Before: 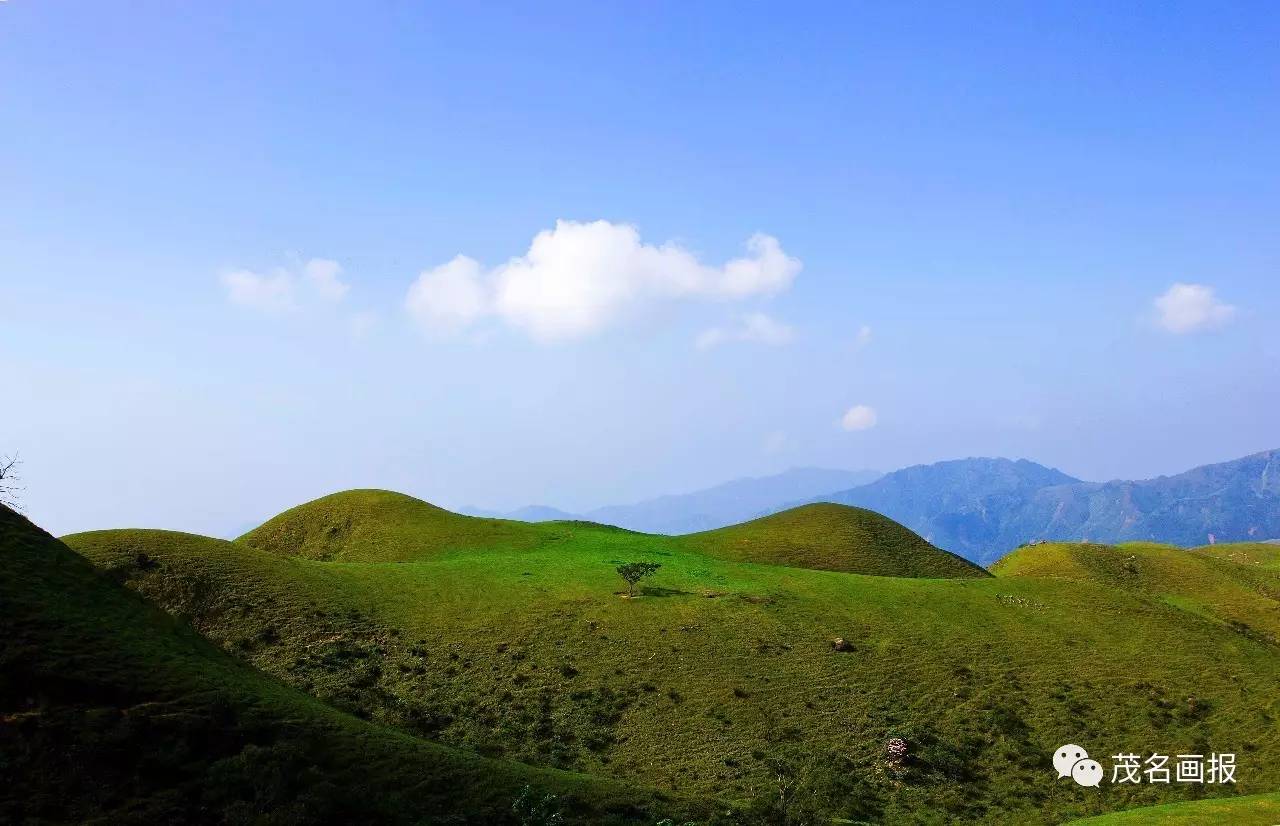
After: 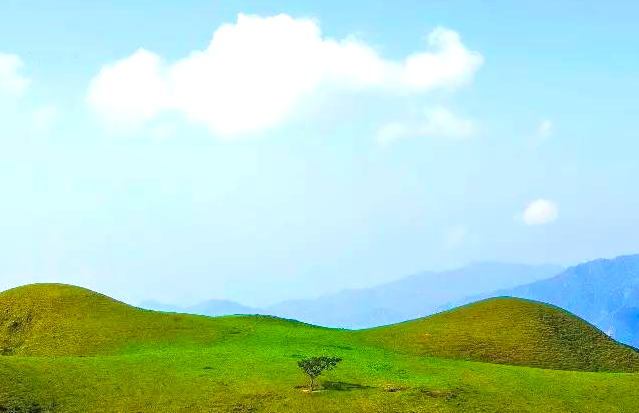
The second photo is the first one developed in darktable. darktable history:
exposure: black level correction 0.001, exposure 0.5 EV, compensate exposure bias true, compensate highlight preservation false
crop: left 25%, top 25%, right 25%, bottom 25%
local contrast: detail 110%
color balance rgb: perceptual saturation grading › global saturation 30%, global vibrance 20%
contrast brightness saturation: brightness 0.13
velvia: strength 56%
white balance: red 0.974, blue 1.044
